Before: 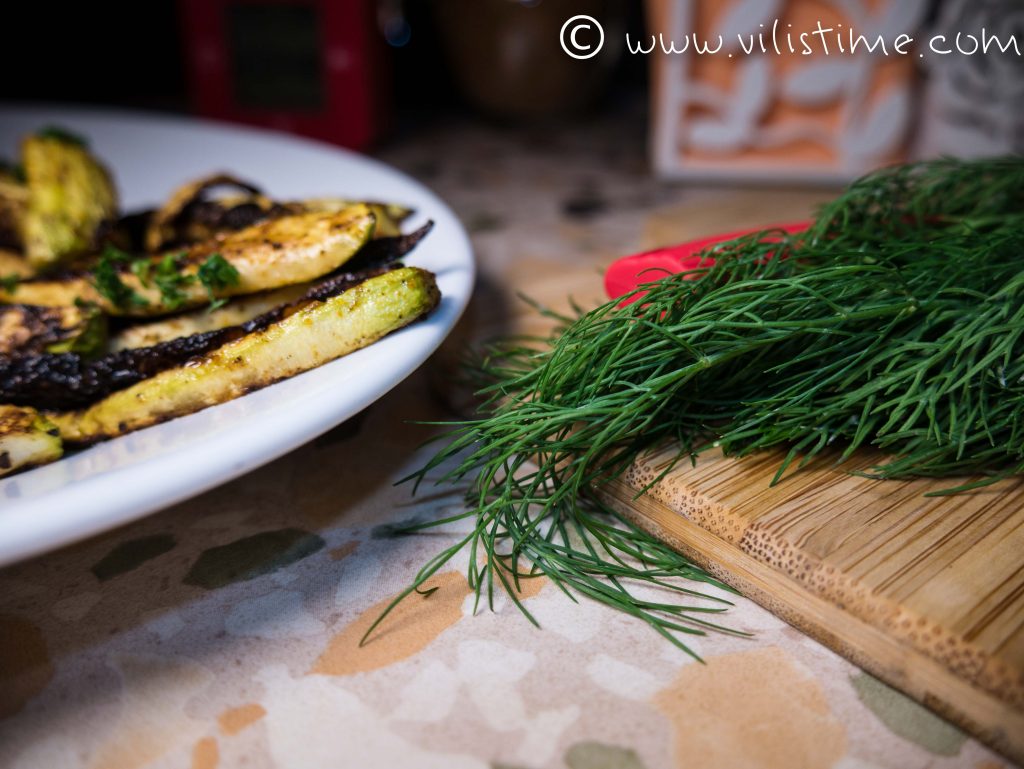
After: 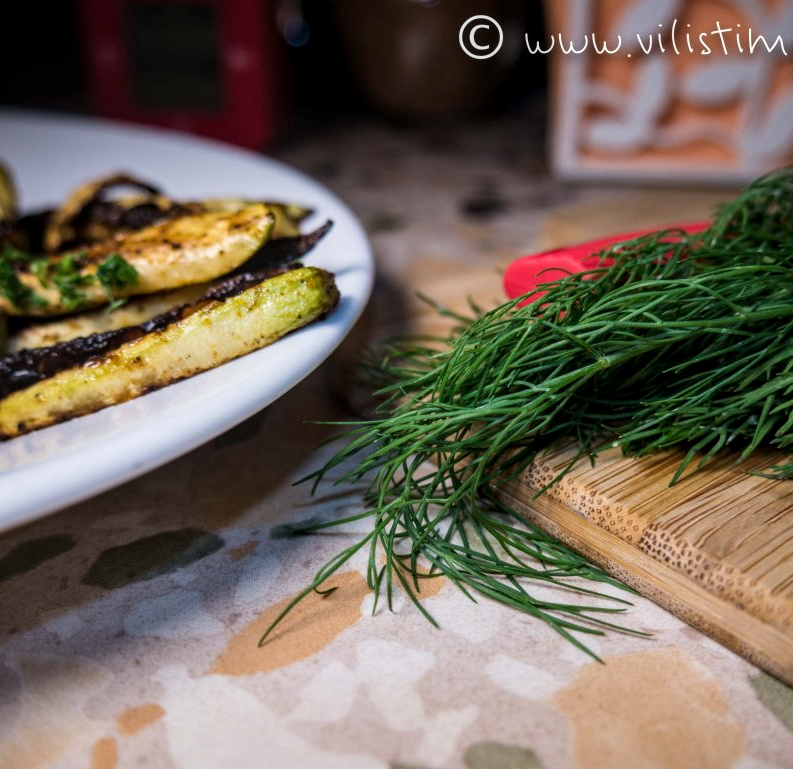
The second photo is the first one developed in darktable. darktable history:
crop: left 9.88%, right 12.664%
local contrast: on, module defaults
